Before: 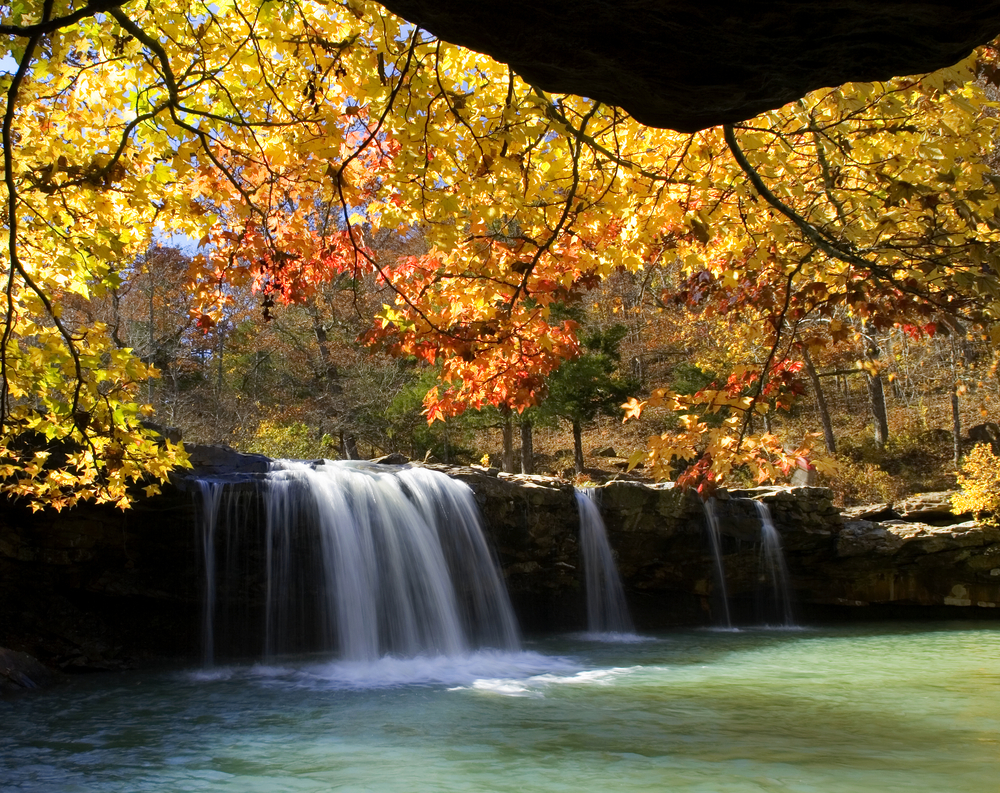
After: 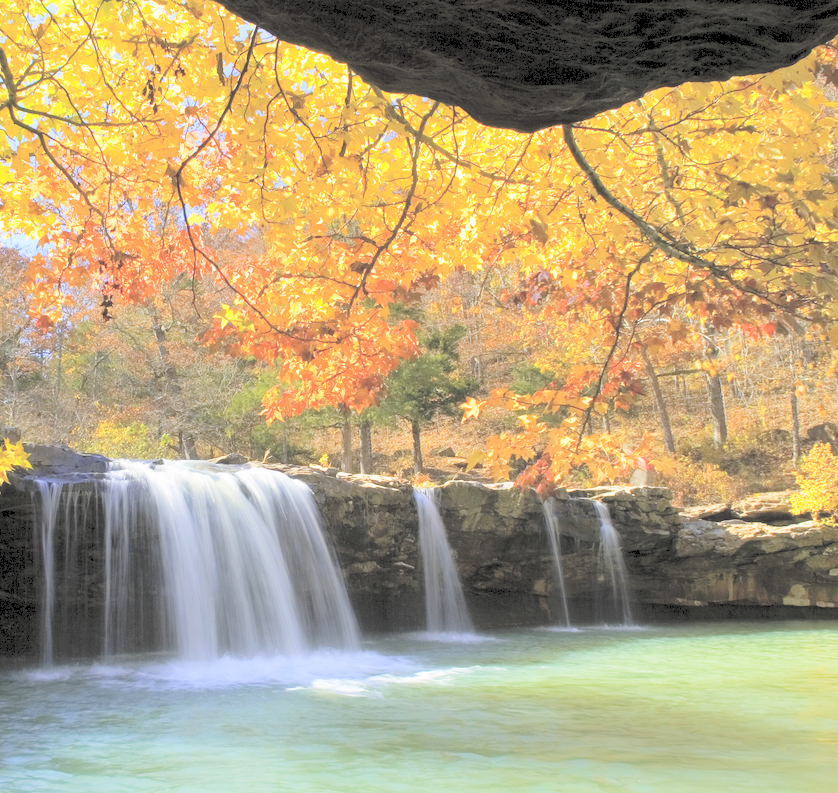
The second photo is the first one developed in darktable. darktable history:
crop: left 16.145%
contrast brightness saturation: brightness 1
